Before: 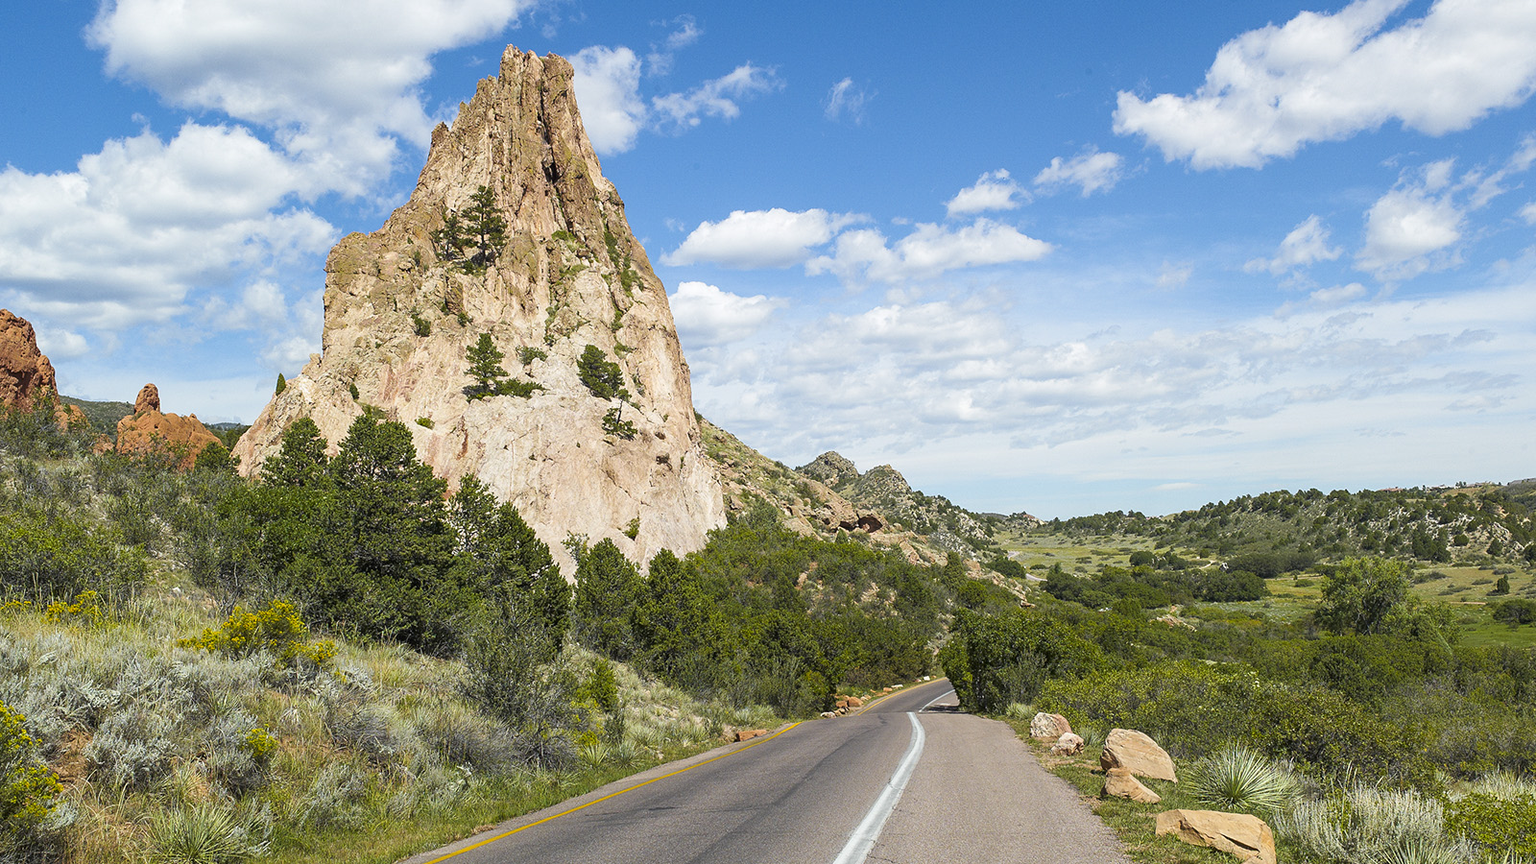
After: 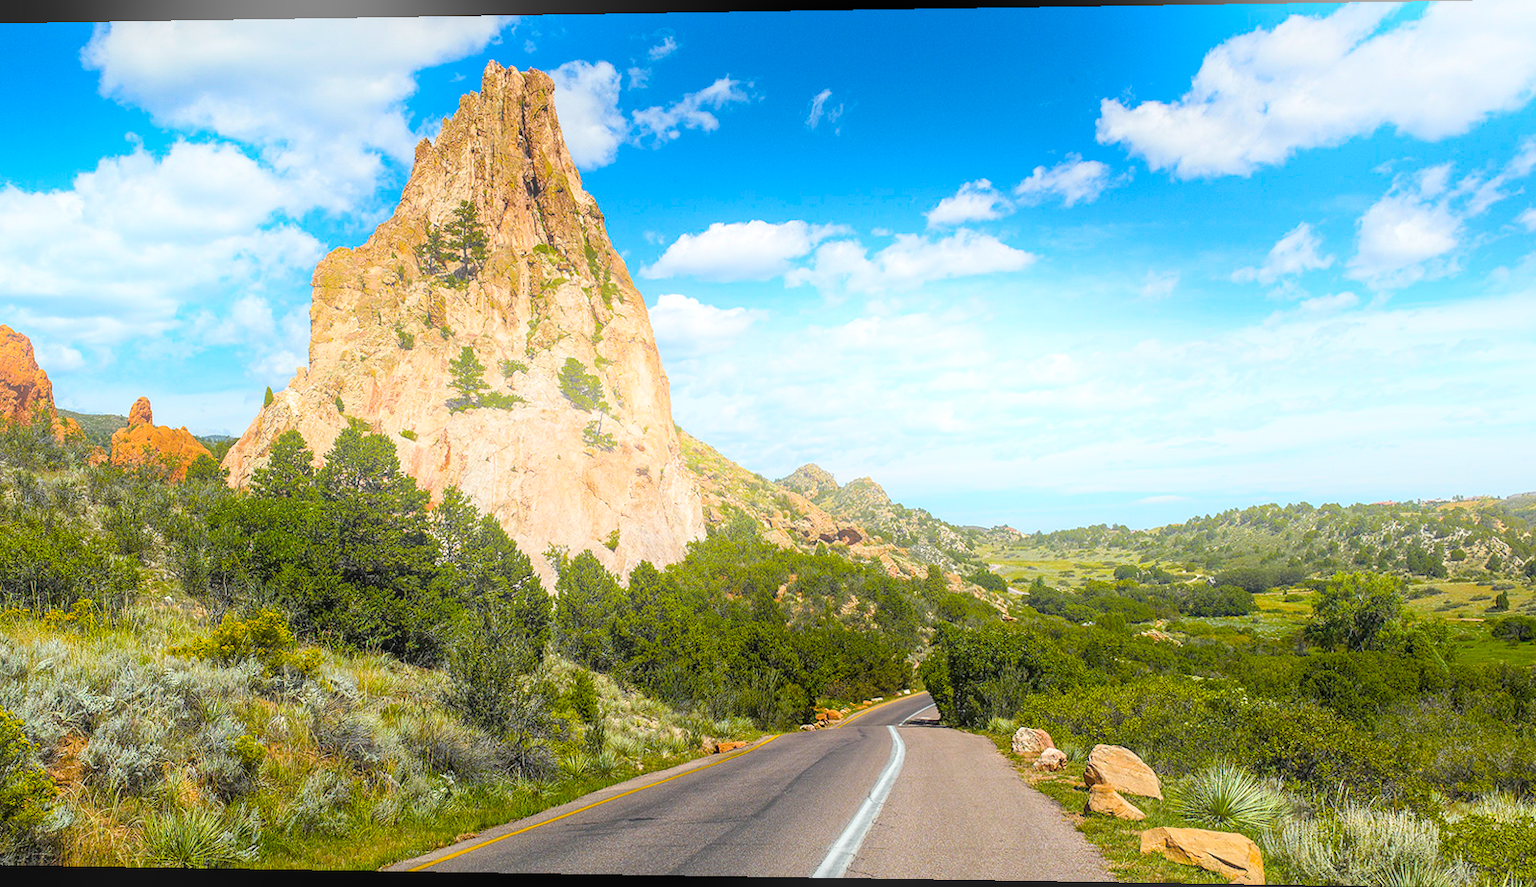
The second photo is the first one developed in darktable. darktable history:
exposure: black level correction 0.002, compensate highlight preservation false
bloom: on, module defaults
rotate and perspective: lens shift (horizontal) -0.055, automatic cropping off
local contrast: on, module defaults
color balance rgb: perceptual saturation grading › global saturation 30%, global vibrance 20%
